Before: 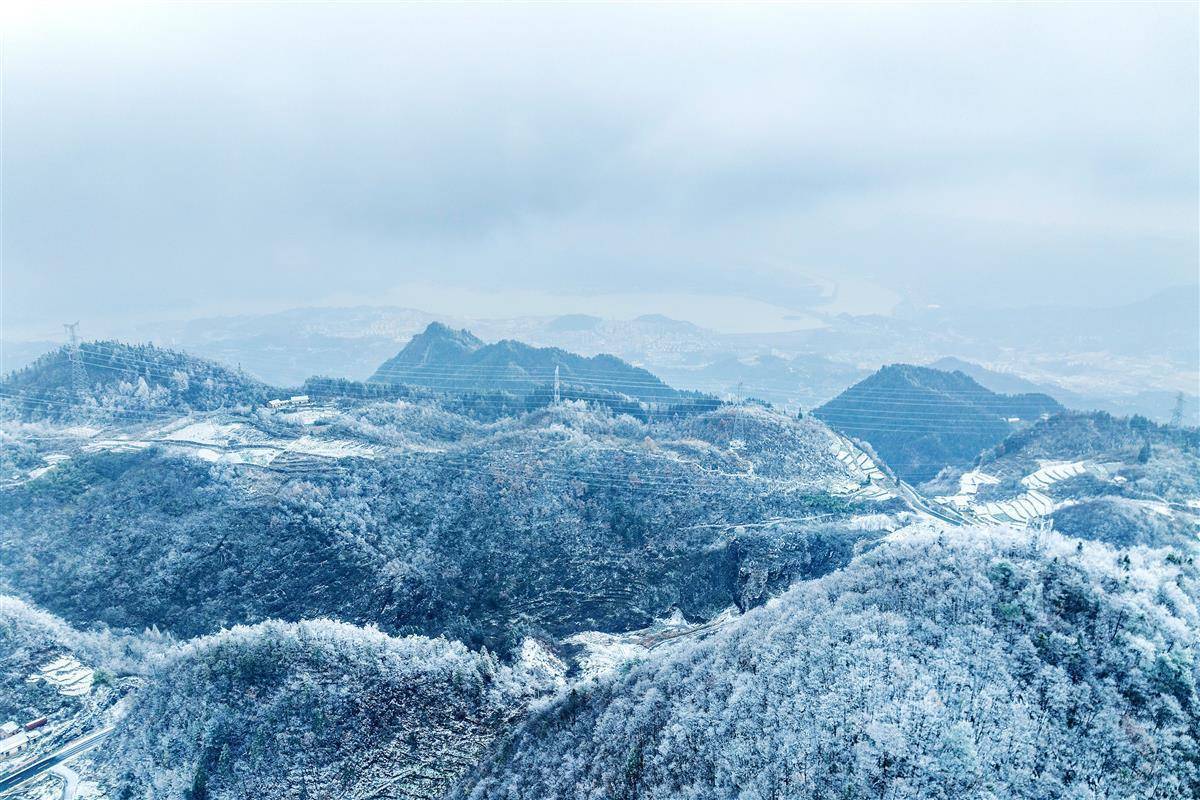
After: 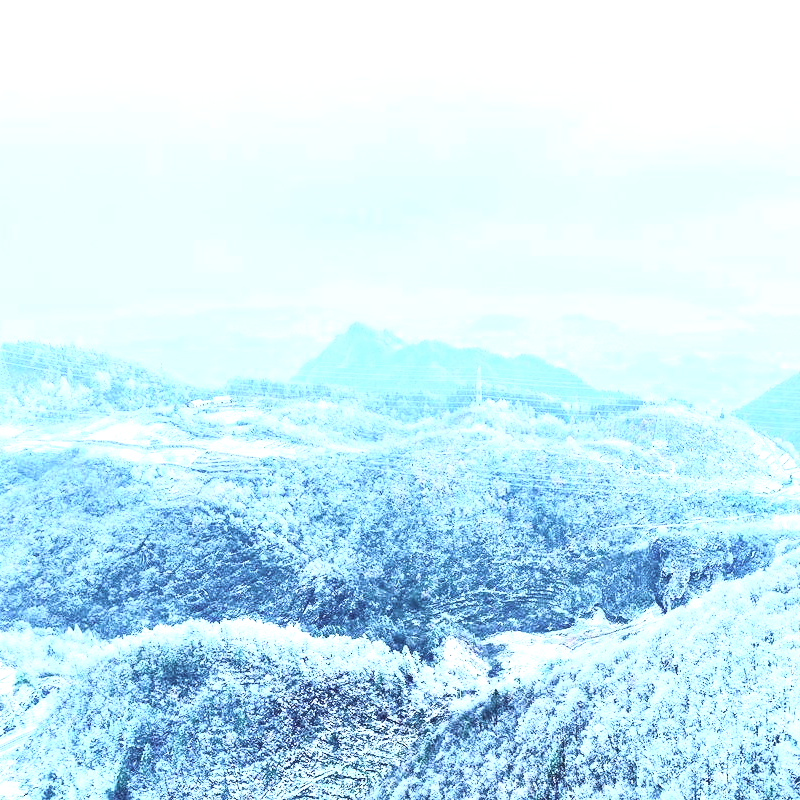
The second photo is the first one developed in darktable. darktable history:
exposure: black level correction 0, exposure 0.889 EV, compensate exposure bias true, compensate highlight preservation false
contrast brightness saturation: contrast 0.38, brightness 0.541
velvia: on, module defaults
crop and rotate: left 6.581%, right 26.695%
